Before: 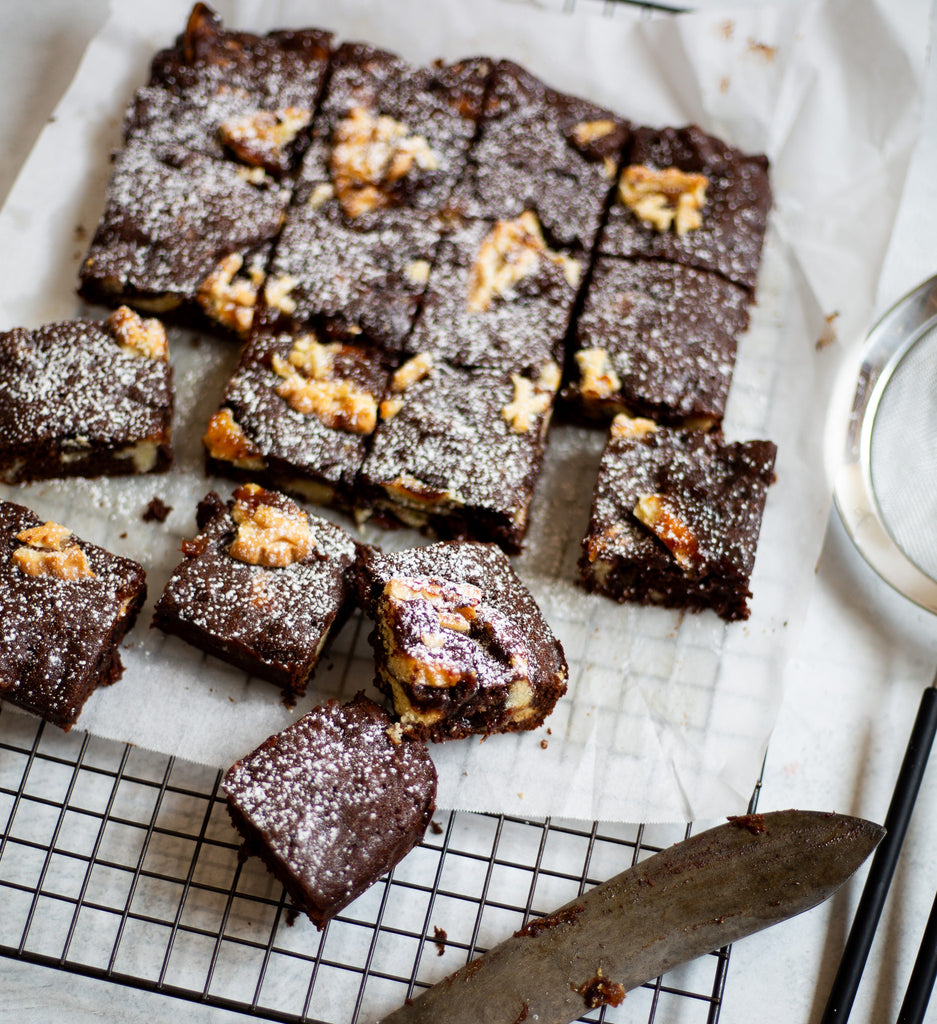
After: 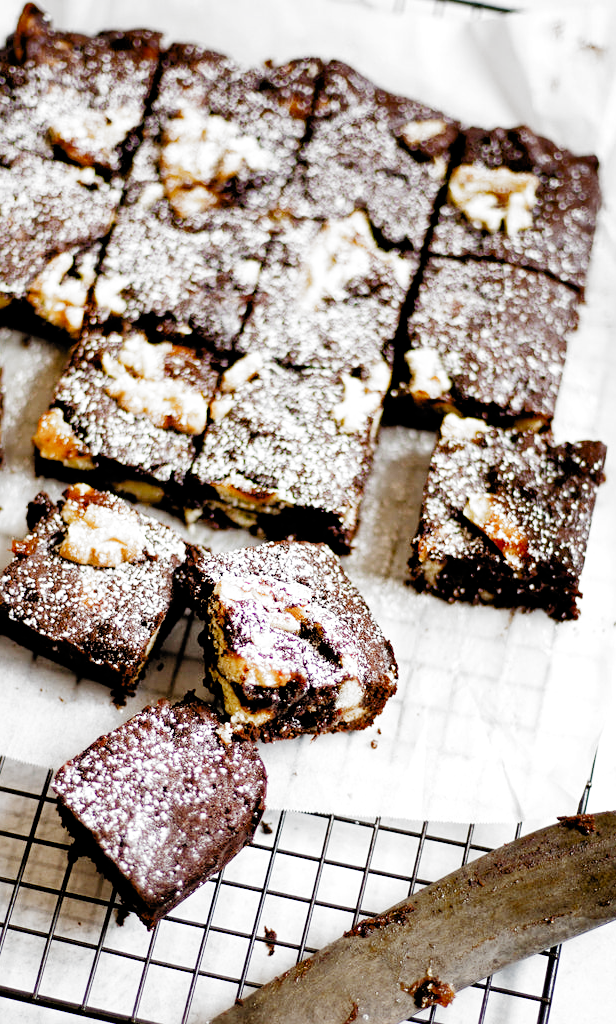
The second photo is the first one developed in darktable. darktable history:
shadows and highlights: low approximation 0.01, soften with gaussian
crop and rotate: left 18.333%, right 15.909%
tone equalizer: -8 EV -0.72 EV, -7 EV -0.696 EV, -6 EV -0.597 EV, -5 EV -0.38 EV, -3 EV 0.386 EV, -2 EV 0.6 EV, -1 EV 0.683 EV, +0 EV 0.725 EV
exposure: black level correction 0, exposure 1.199 EV, compensate exposure bias true, compensate highlight preservation false
sharpen: amount 0.201
filmic rgb: black relative exposure -4.73 EV, white relative exposure 4.01 EV, hardness 2.79, preserve chrominance no, color science v5 (2021), contrast in shadows safe, contrast in highlights safe
